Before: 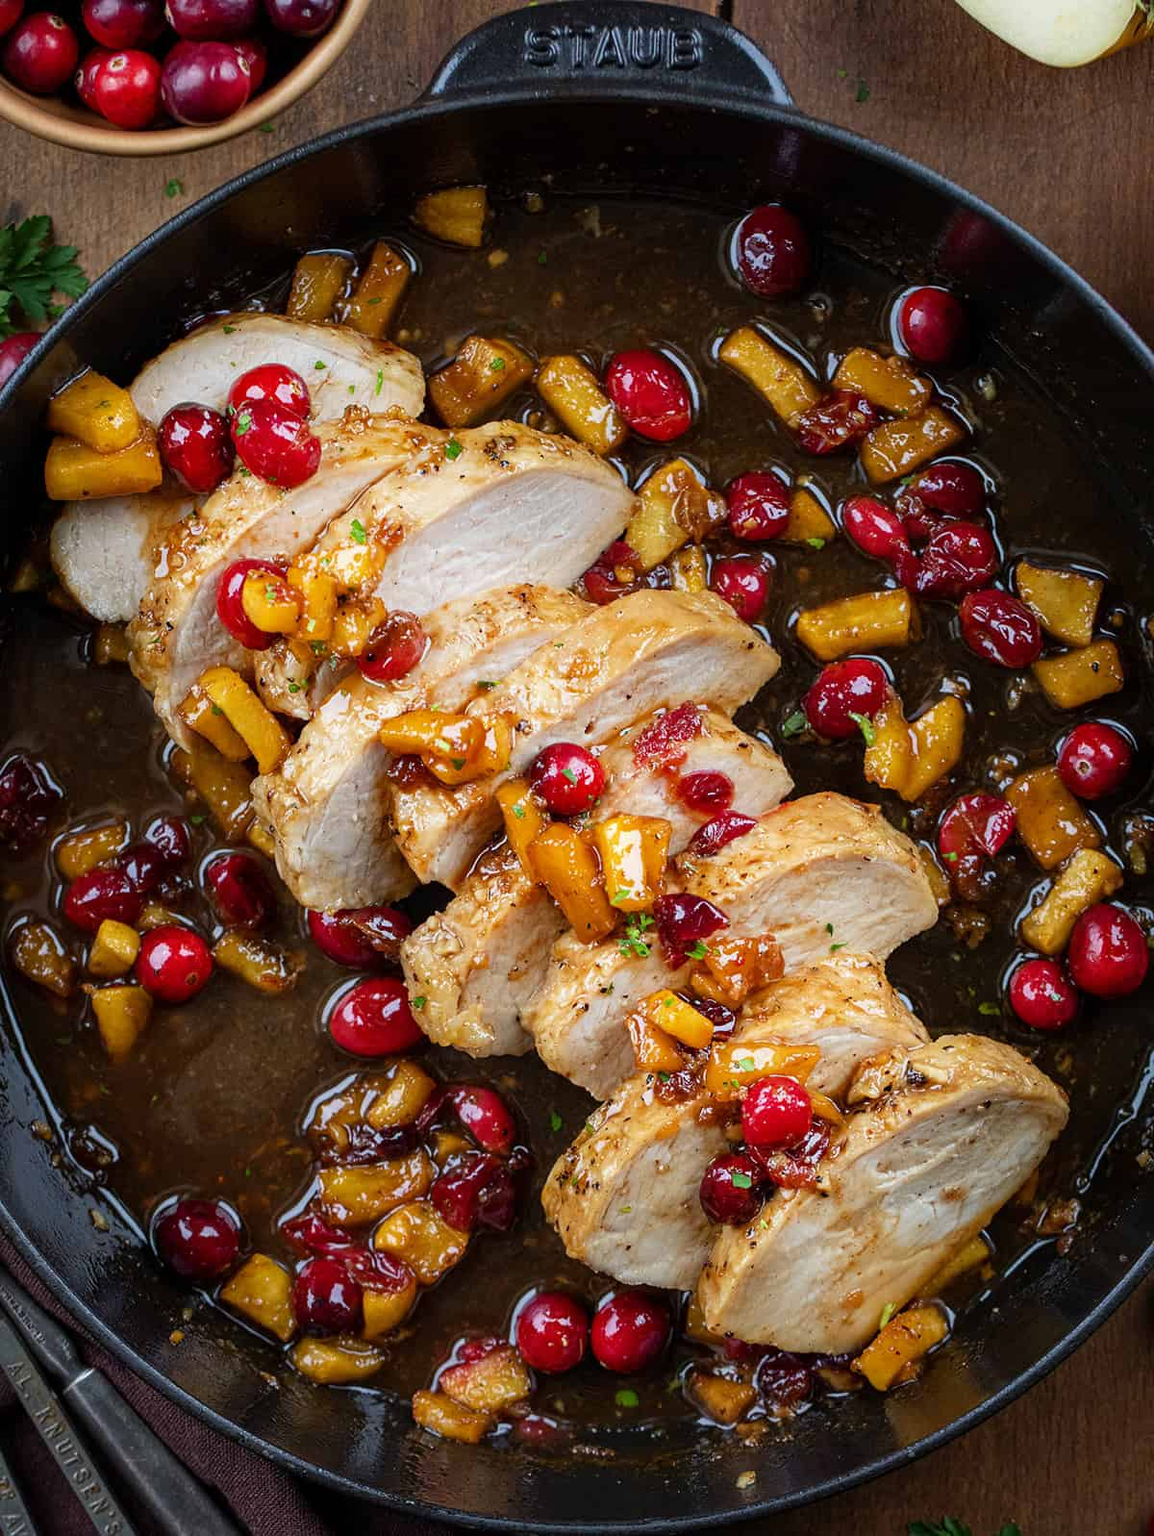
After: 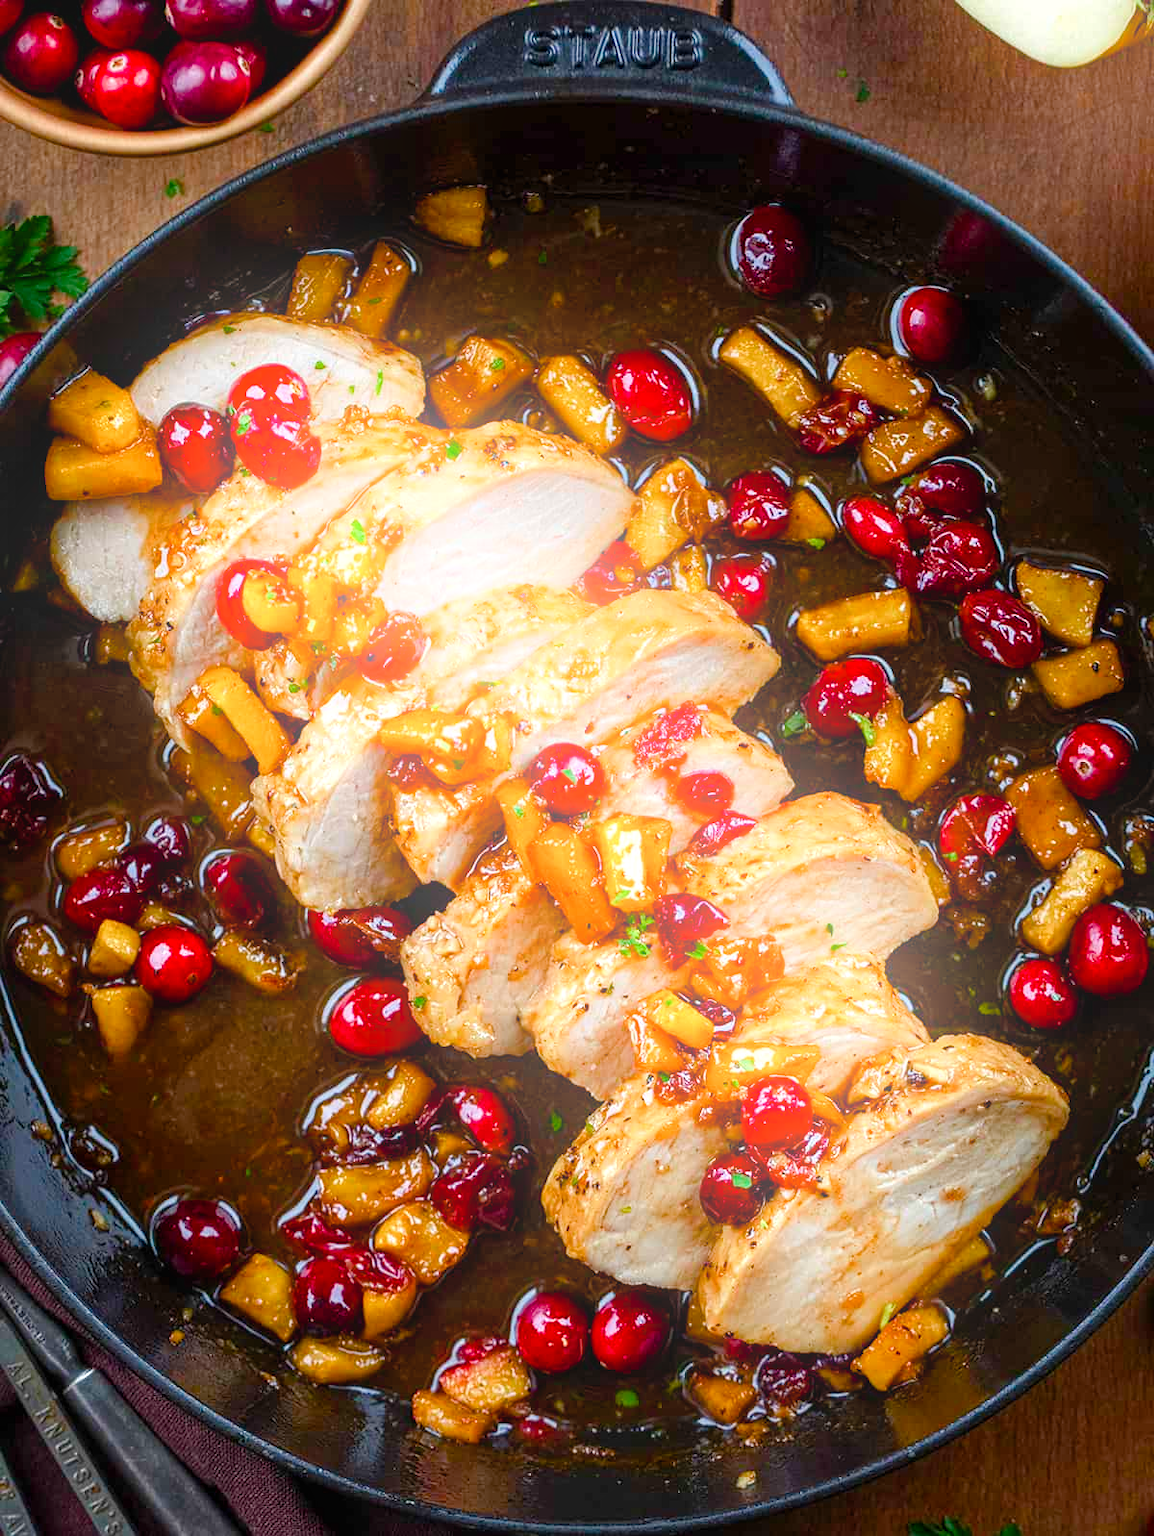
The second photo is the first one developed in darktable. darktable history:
bloom: on, module defaults
color balance rgb: perceptual saturation grading › global saturation 20%, perceptual saturation grading › highlights -50%, perceptual saturation grading › shadows 30%, perceptual brilliance grading › global brilliance 10%, perceptual brilliance grading › shadows 15%
white balance: emerald 1
